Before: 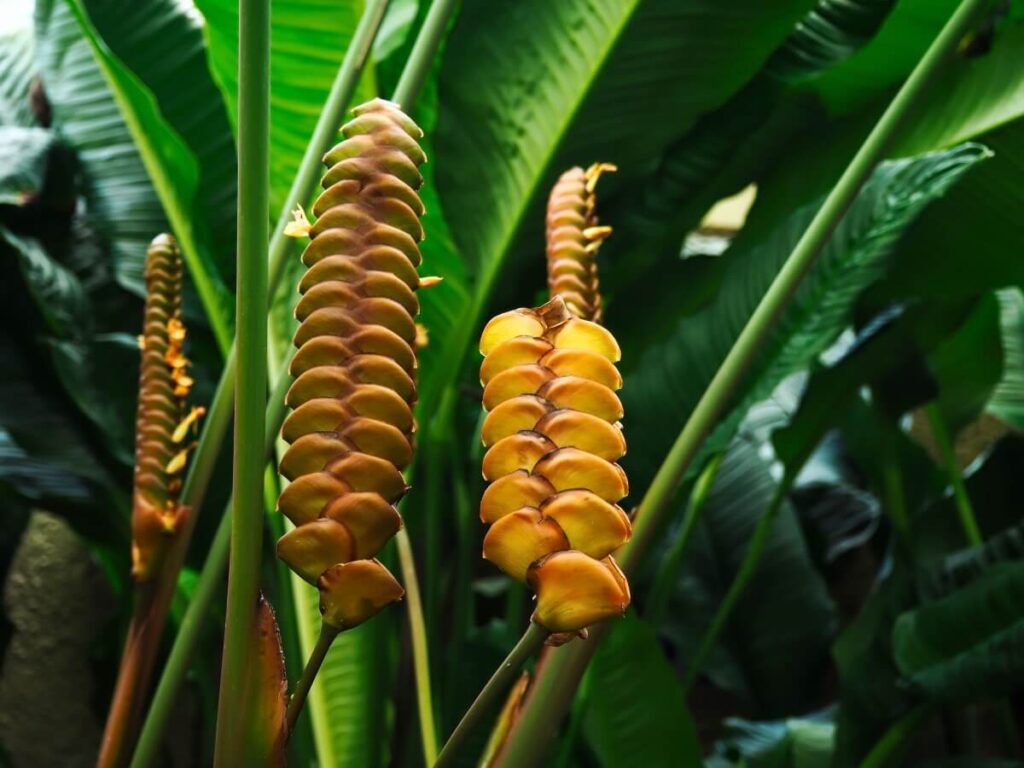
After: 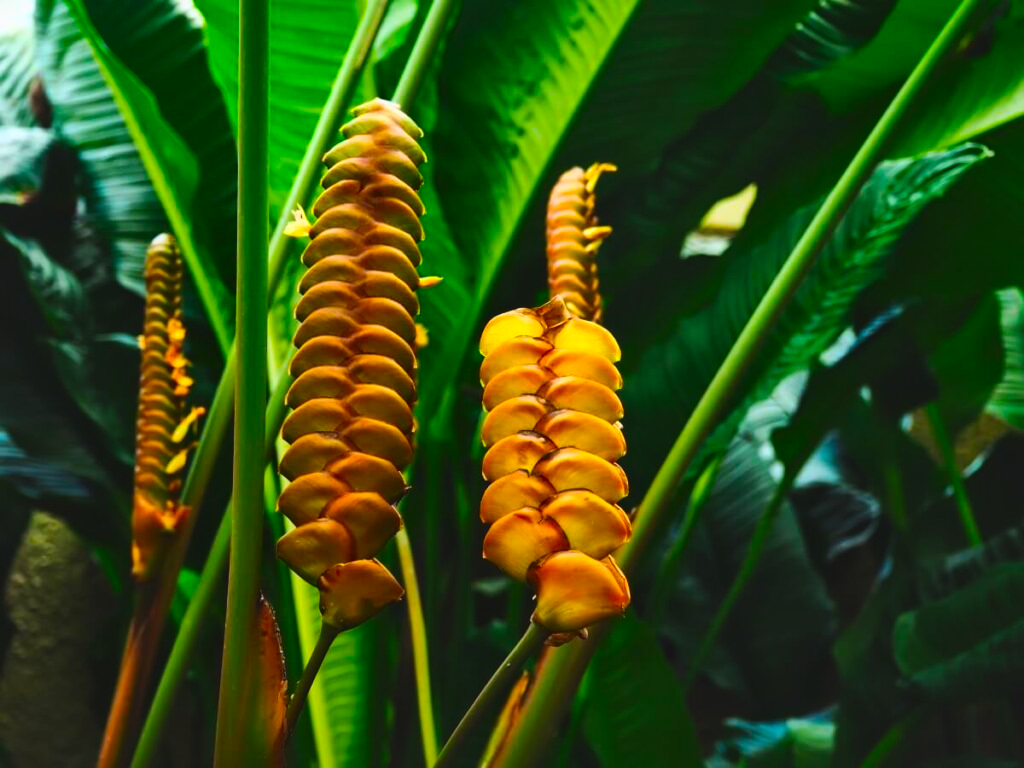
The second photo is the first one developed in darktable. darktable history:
exposure: black level correction -0.015, exposure -0.136 EV, compensate highlight preservation false
contrast brightness saturation: contrast 0.156, saturation 0.317
color balance rgb: perceptual saturation grading › global saturation 30.1%, global vibrance 20%
local contrast: mode bilateral grid, contrast 20, coarseness 49, detail 150%, midtone range 0.2
